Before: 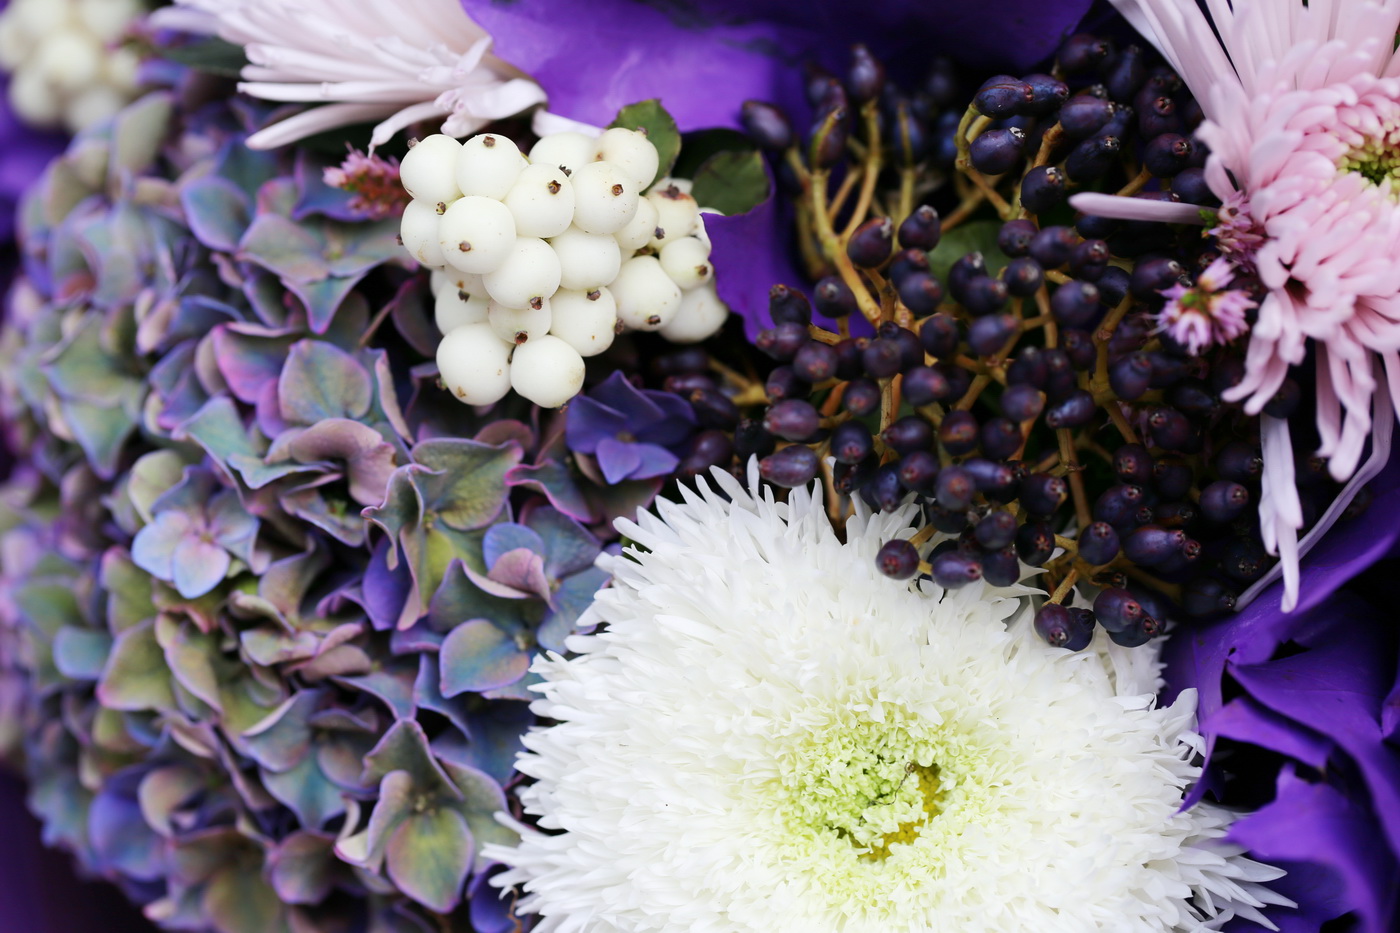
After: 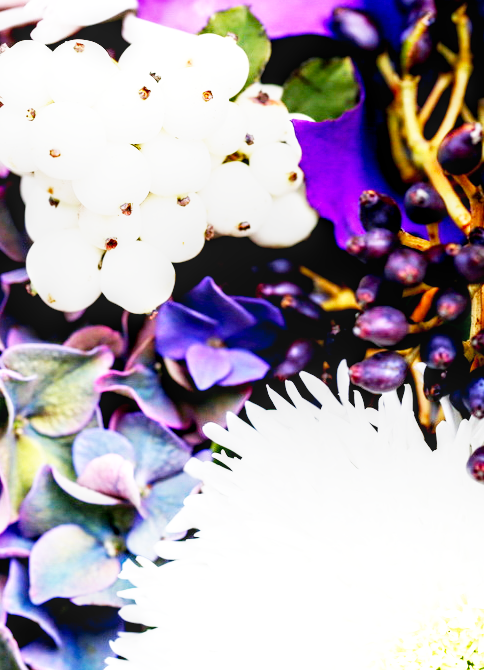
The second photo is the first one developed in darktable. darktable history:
exposure: black level correction 0.012, exposure 0.698 EV, compensate exposure bias true, compensate highlight preservation false
crop and rotate: left 29.399%, top 10.203%, right 35.968%, bottom 17.945%
base curve: curves: ch0 [(0, 0) (0.007, 0.004) (0.027, 0.03) (0.046, 0.07) (0.207, 0.54) (0.442, 0.872) (0.673, 0.972) (1, 1)], preserve colors none
local contrast: detail 130%
